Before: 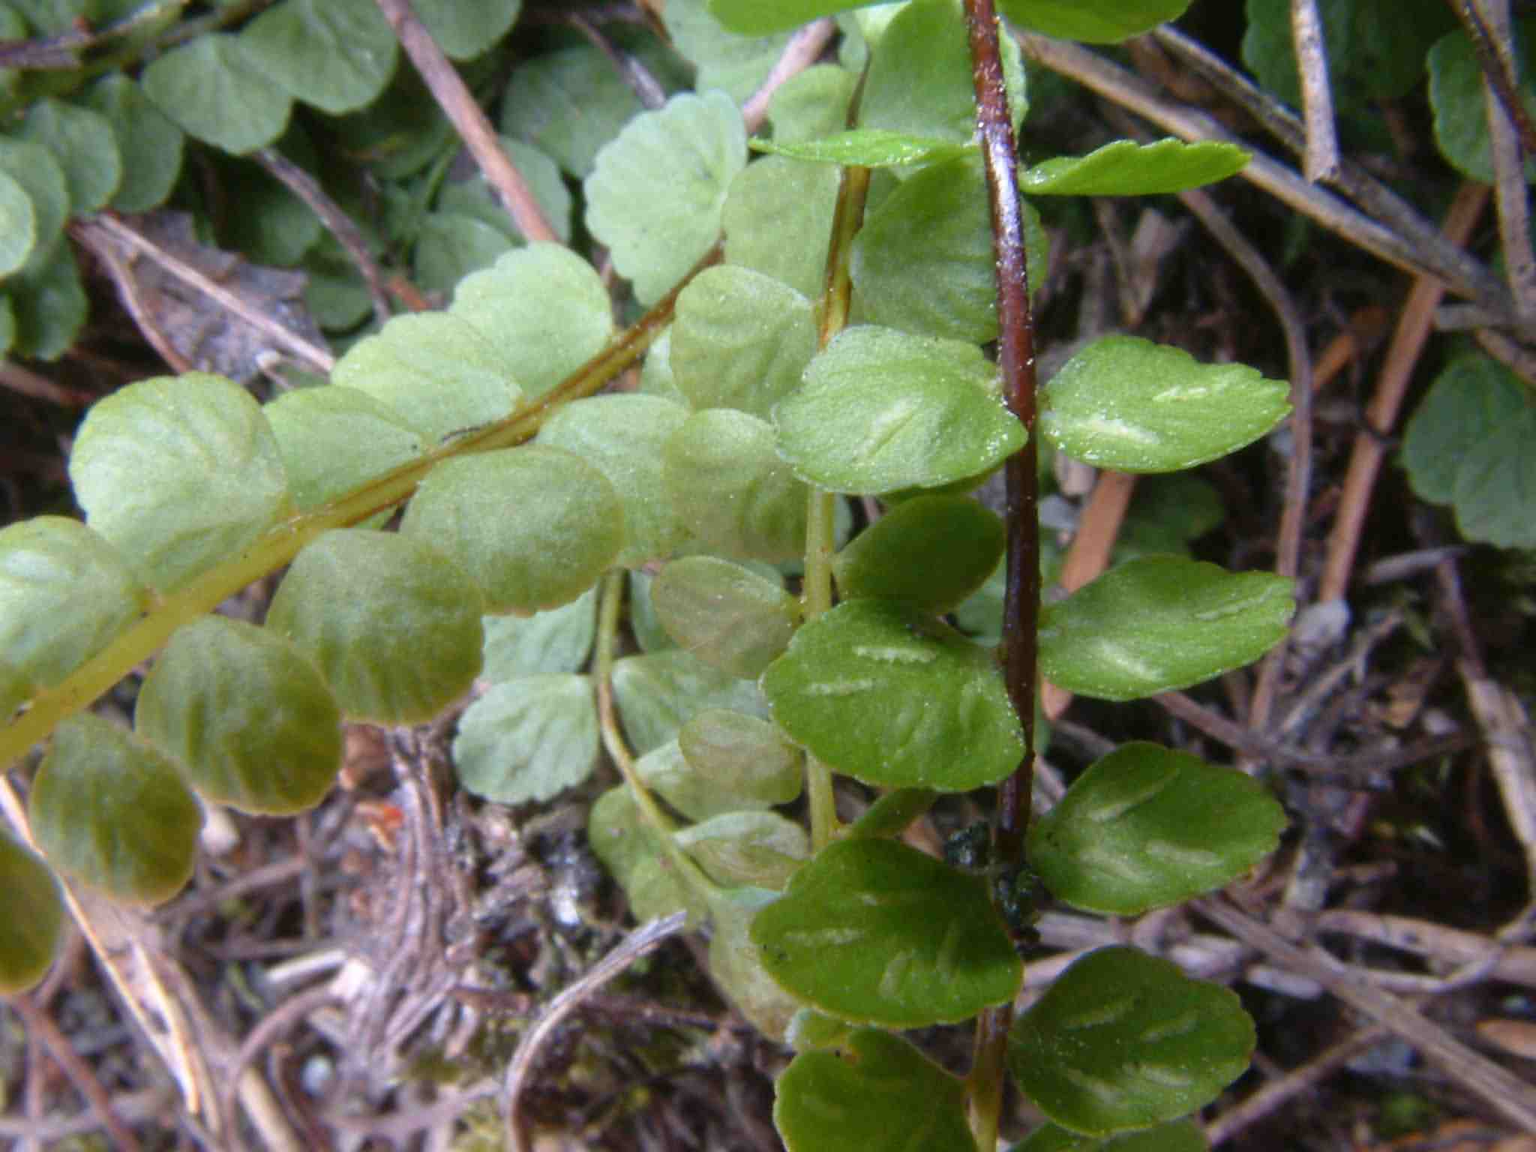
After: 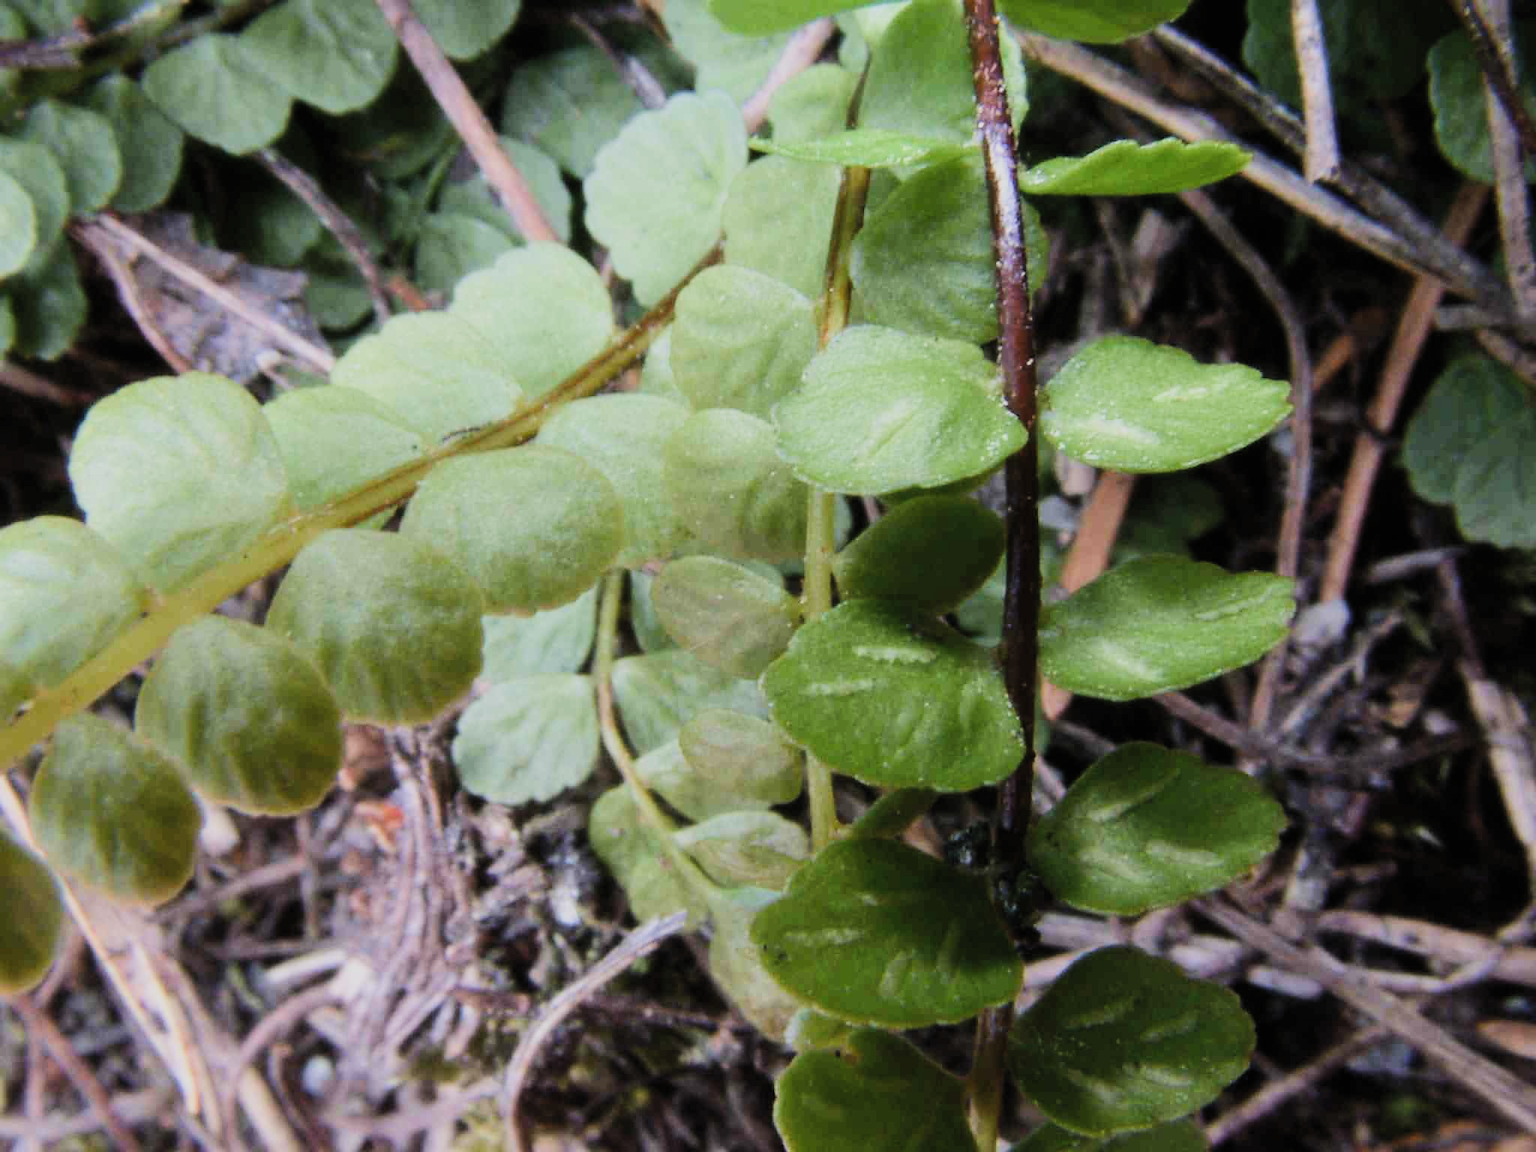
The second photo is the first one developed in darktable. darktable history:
filmic rgb: black relative exposure -7.45 EV, white relative exposure 4.85 EV, threshold 3.03 EV, hardness 3.39, color science v5 (2021), contrast in shadows safe, contrast in highlights safe, enable highlight reconstruction true
tone equalizer: -8 EV -0.745 EV, -7 EV -0.675 EV, -6 EV -0.582 EV, -5 EV -0.405 EV, -3 EV 0.369 EV, -2 EV 0.6 EV, -1 EV 0.701 EV, +0 EV 0.765 EV, edges refinement/feathering 500, mask exposure compensation -1.57 EV, preserve details no
